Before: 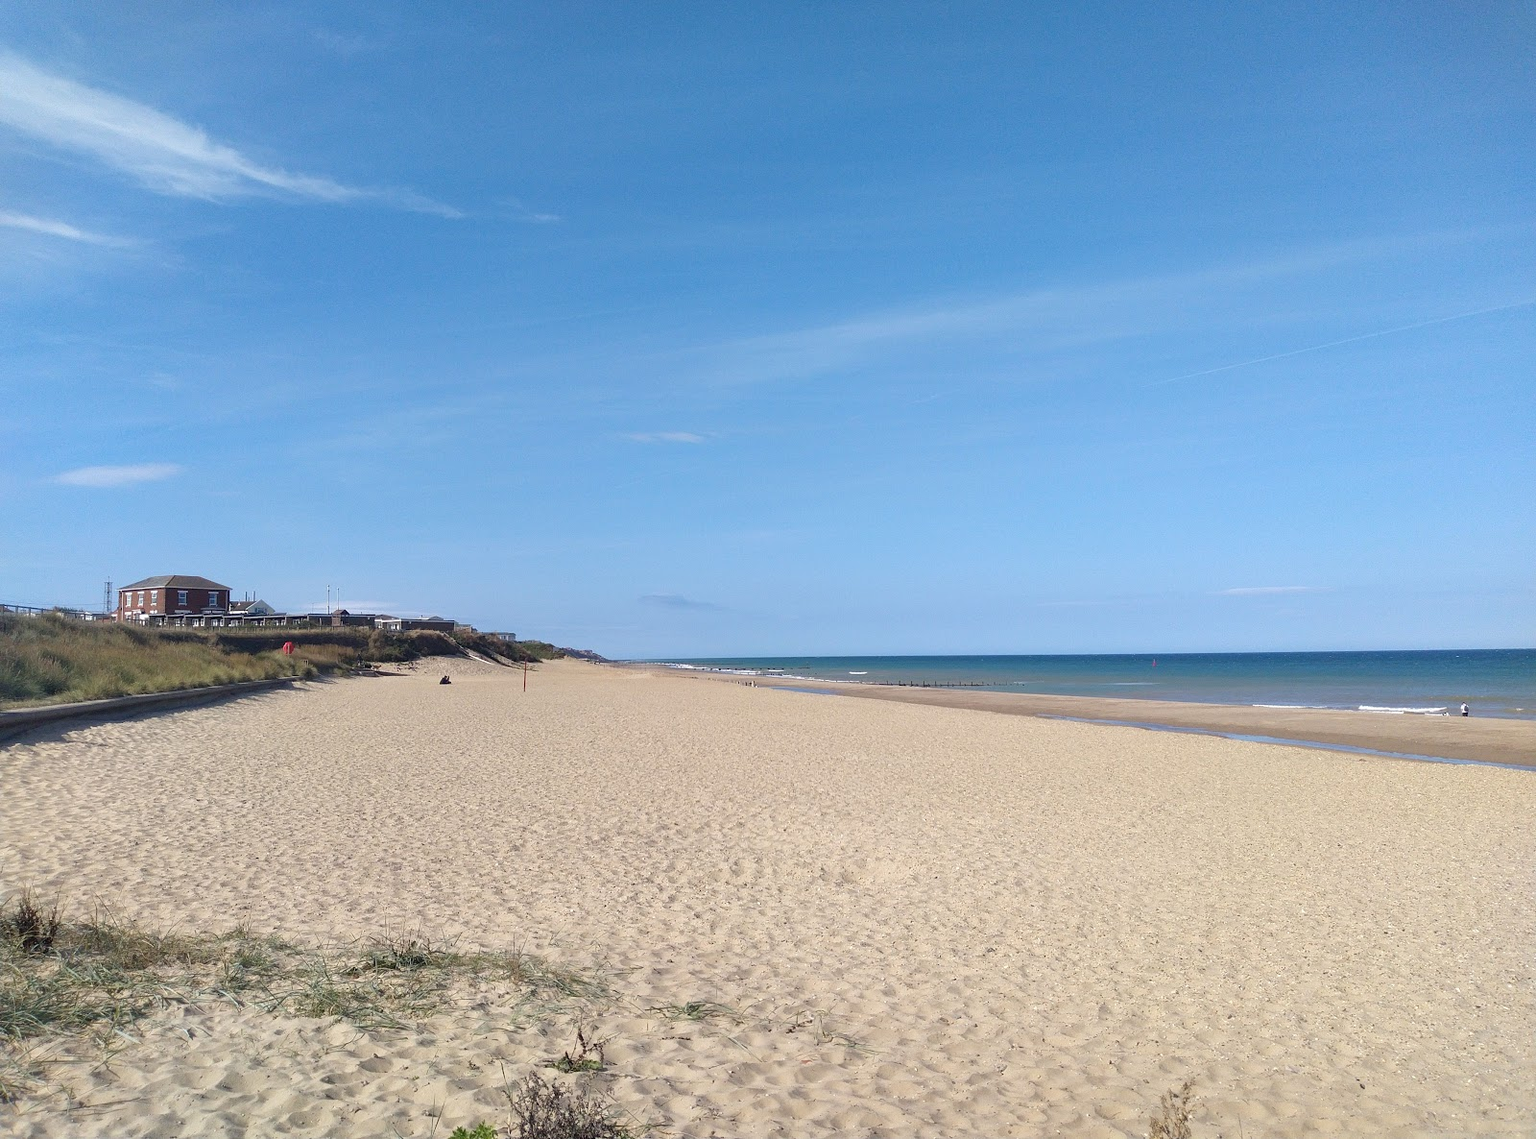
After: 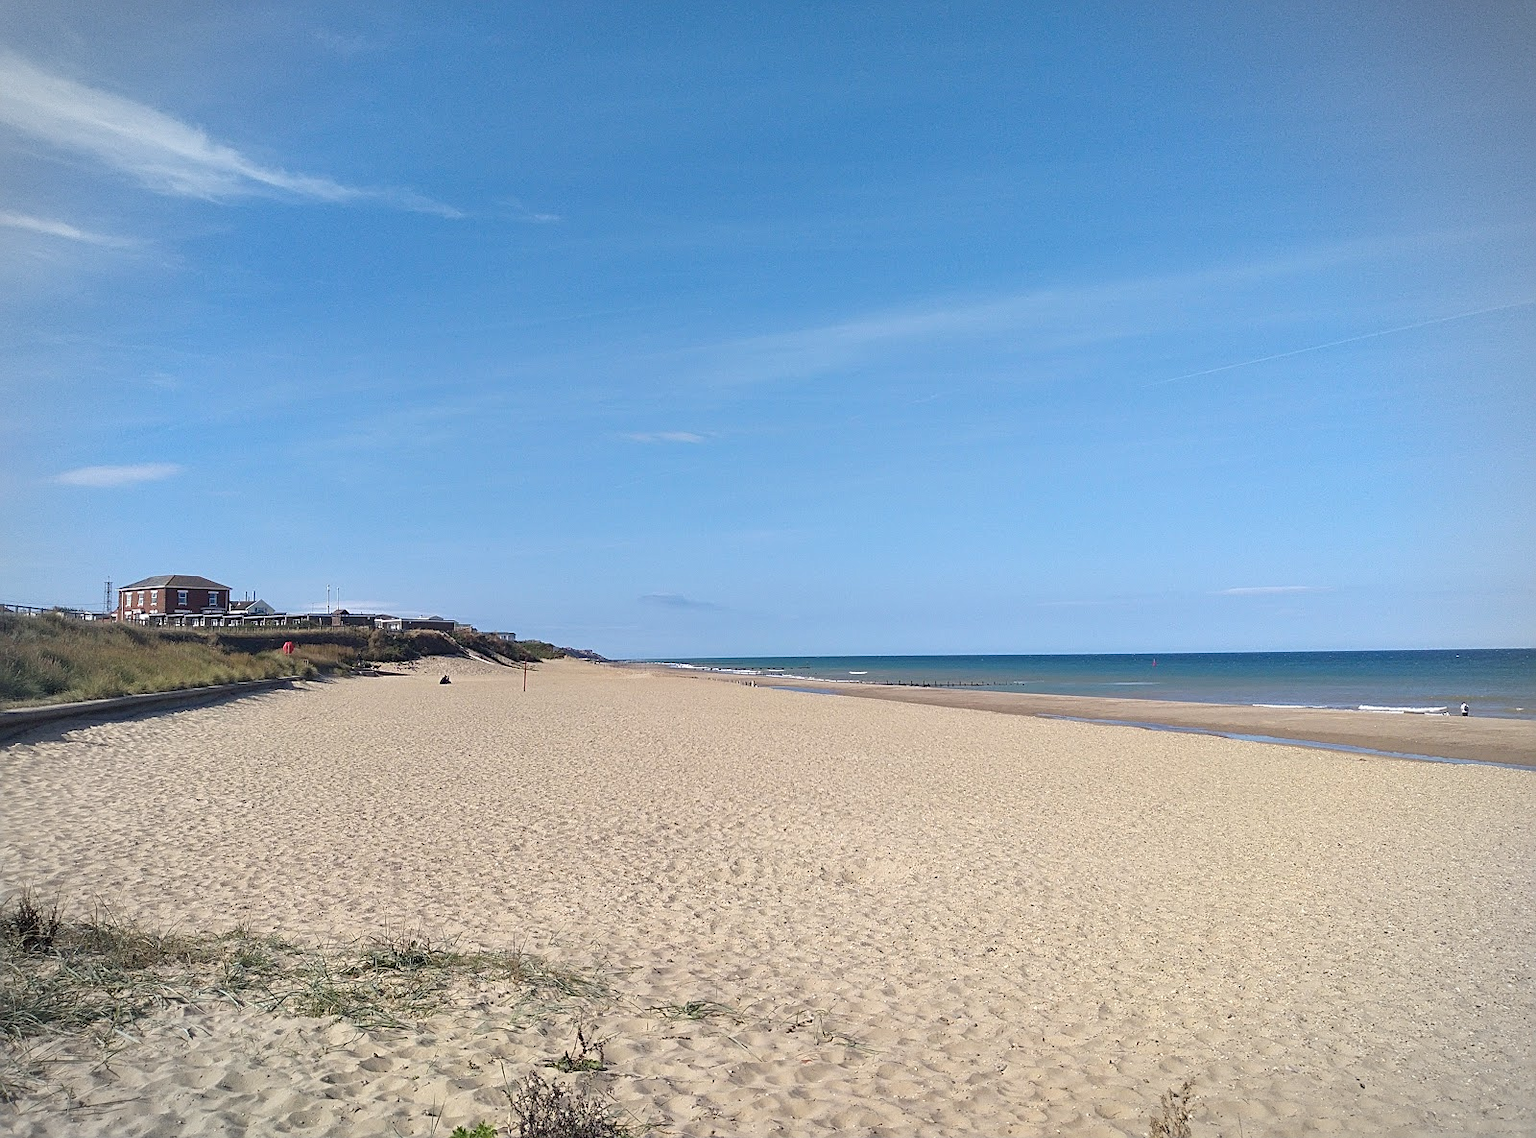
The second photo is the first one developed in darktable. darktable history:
sharpen: on, module defaults
vignetting: brightness -0.27, unbound false
shadows and highlights: shadows 2.21, highlights -17.17, shadows color adjustment 97.66%, soften with gaussian
